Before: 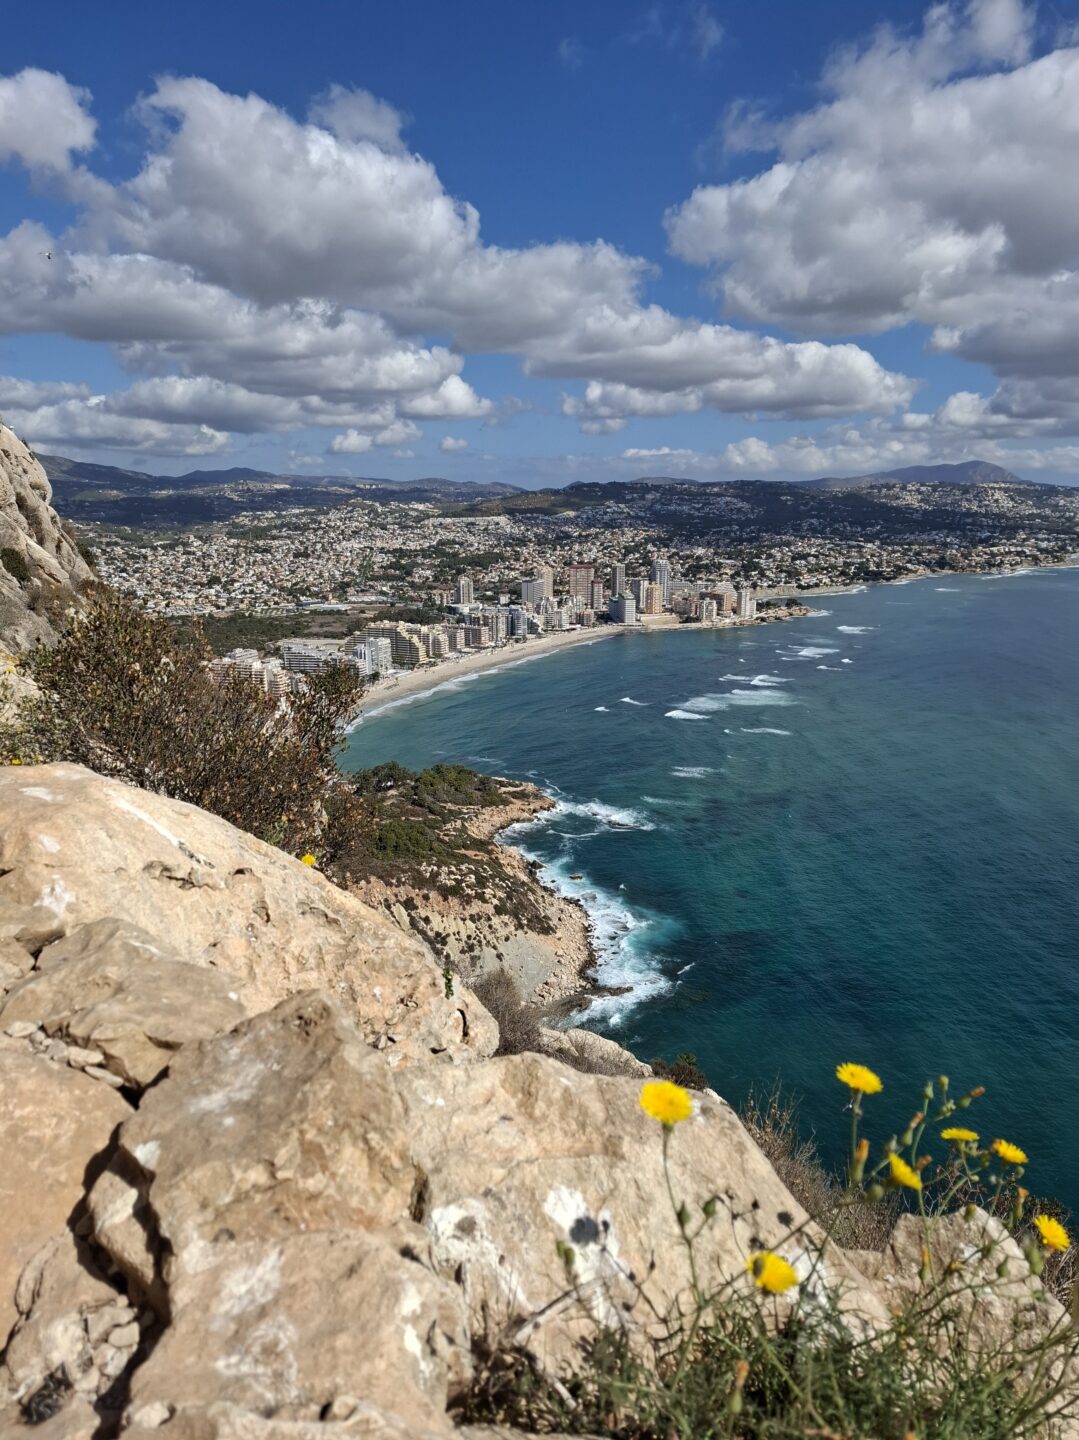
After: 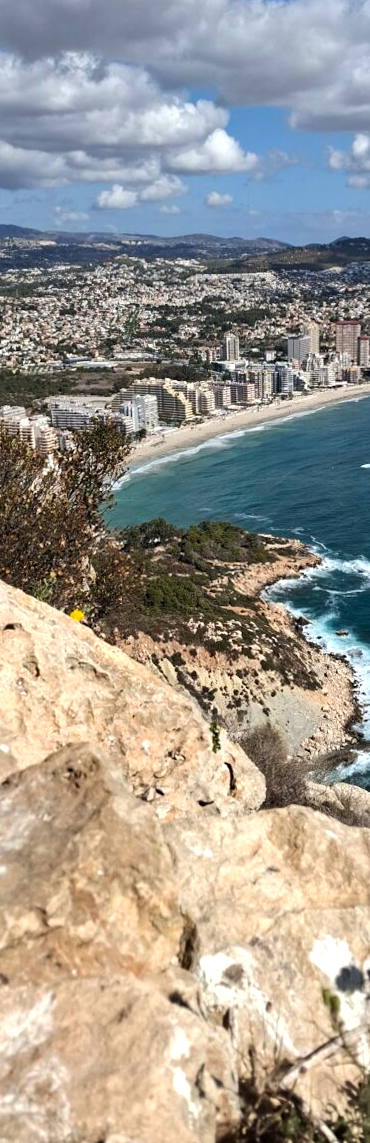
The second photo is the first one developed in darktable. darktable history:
tone equalizer: -8 EV -0.417 EV, -7 EV -0.389 EV, -6 EV -0.333 EV, -5 EV -0.222 EV, -3 EV 0.222 EV, -2 EV 0.333 EV, -1 EV 0.389 EV, +0 EV 0.417 EV, edges refinement/feathering 500, mask exposure compensation -1.57 EV, preserve details no
crop and rotate: left 21.77%, top 18.528%, right 44.676%, bottom 2.997%
rotate and perspective: lens shift (vertical) 0.048, lens shift (horizontal) -0.024, automatic cropping off
